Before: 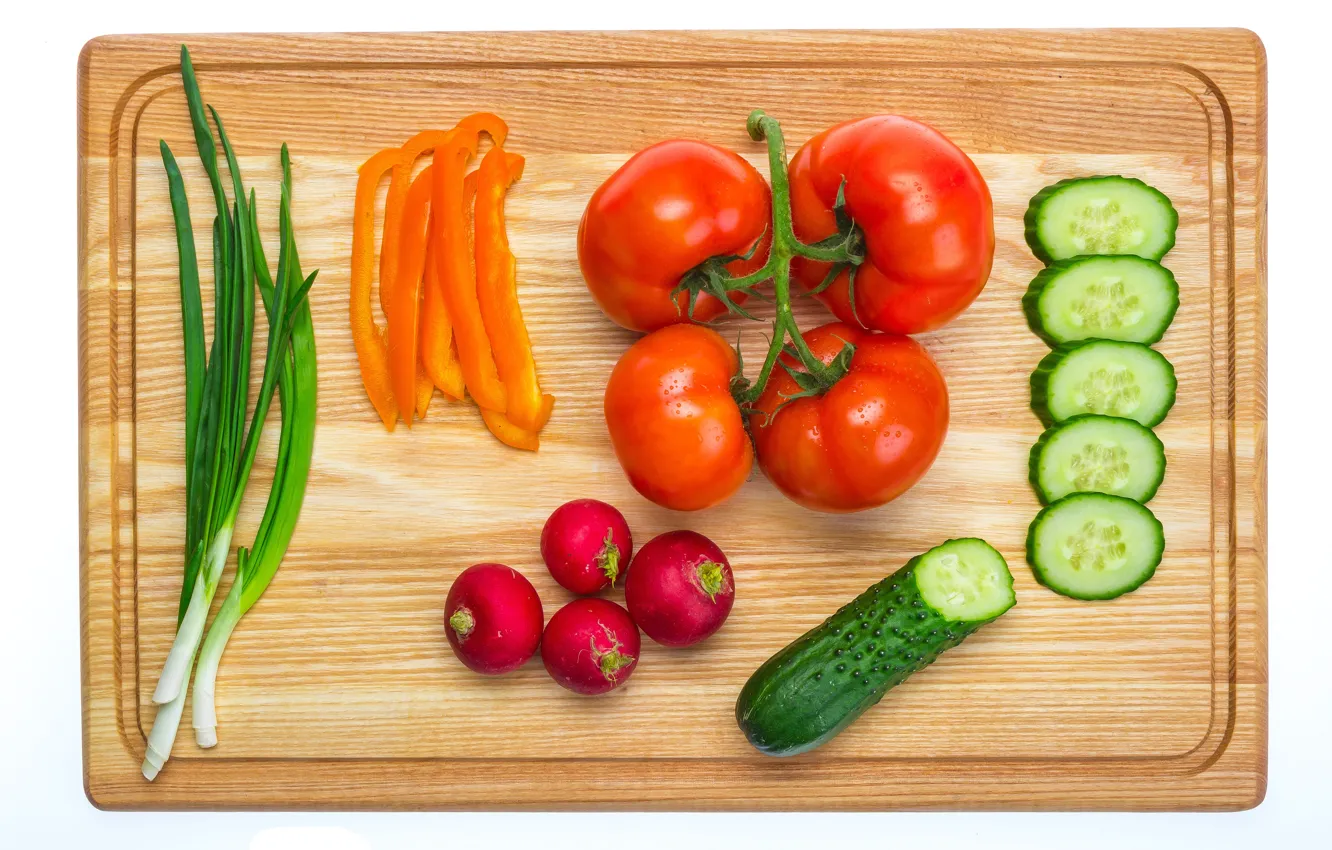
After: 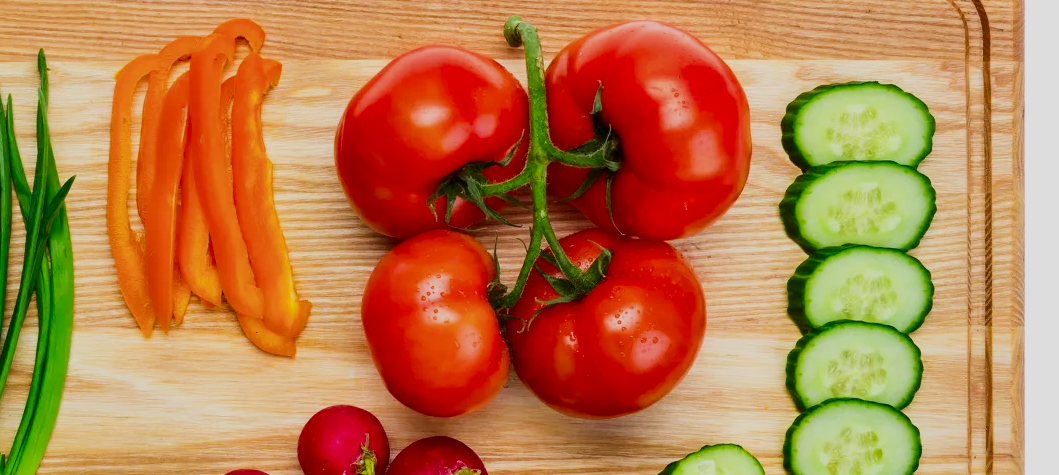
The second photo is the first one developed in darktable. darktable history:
contrast brightness saturation: contrast 0.204, brightness -0.101, saturation 0.099
crop: left 18.291%, top 11.106%, right 2.147%, bottom 33%
filmic rgb: black relative exposure -7.65 EV, white relative exposure 4.56 EV, hardness 3.61
